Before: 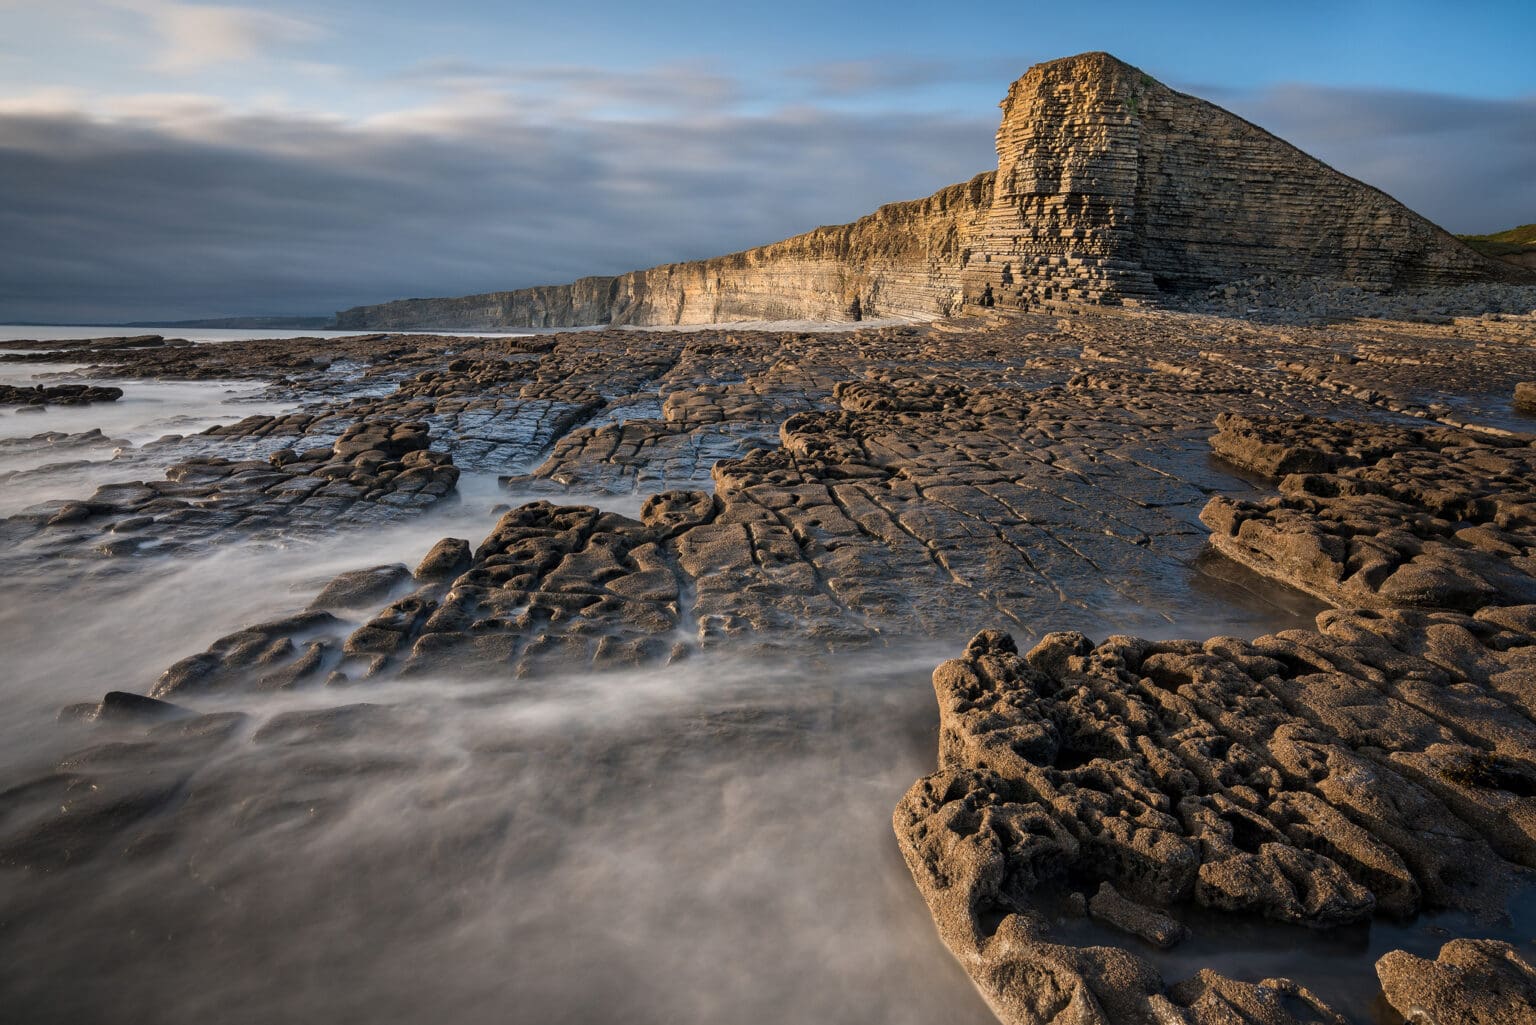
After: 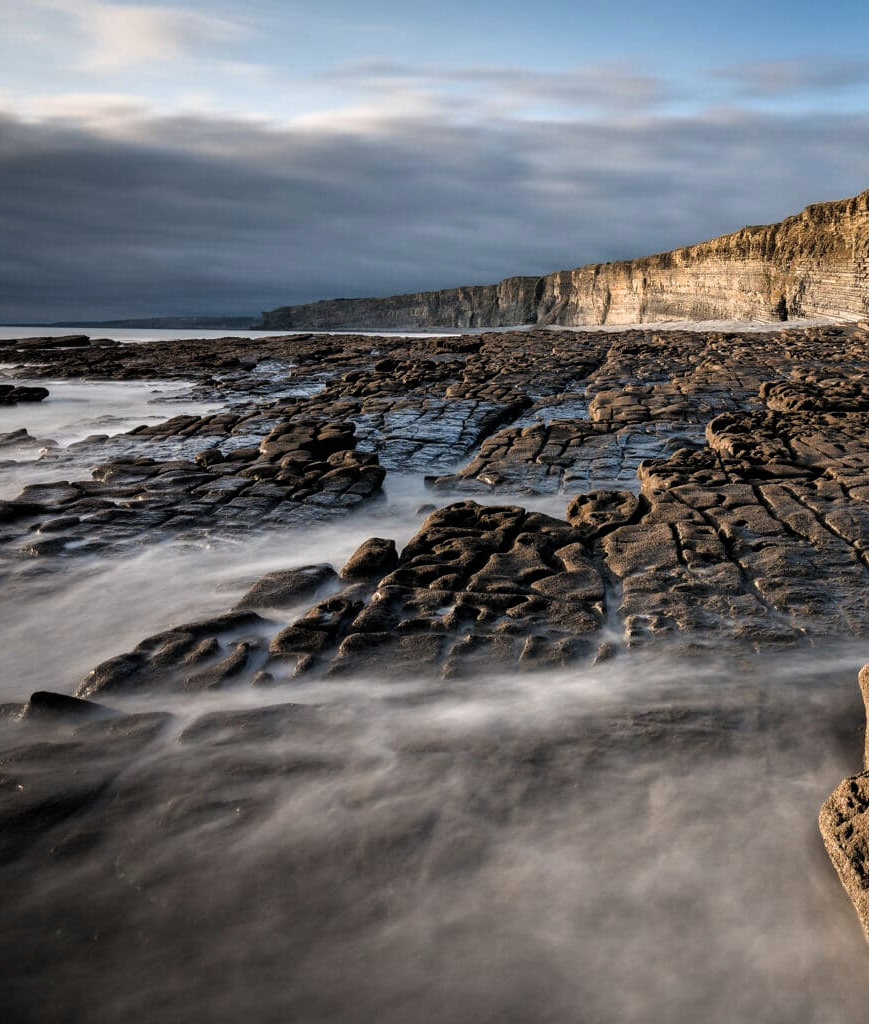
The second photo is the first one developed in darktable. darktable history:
crop: left 4.822%, right 38.55%
filmic rgb: black relative exposure -8.31 EV, white relative exposure 2.2 EV, target white luminance 99.852%, hardness 7.08, latitude 75.53%, contrast 1.316, highlights saturation mix -1.92%, shadows ↔ highlights balance 30.25%, iterations of high-quality reconstruction 0
exposure: exposure -0.112 EV, compensate exposure bias true, compensate highlight preservation false
